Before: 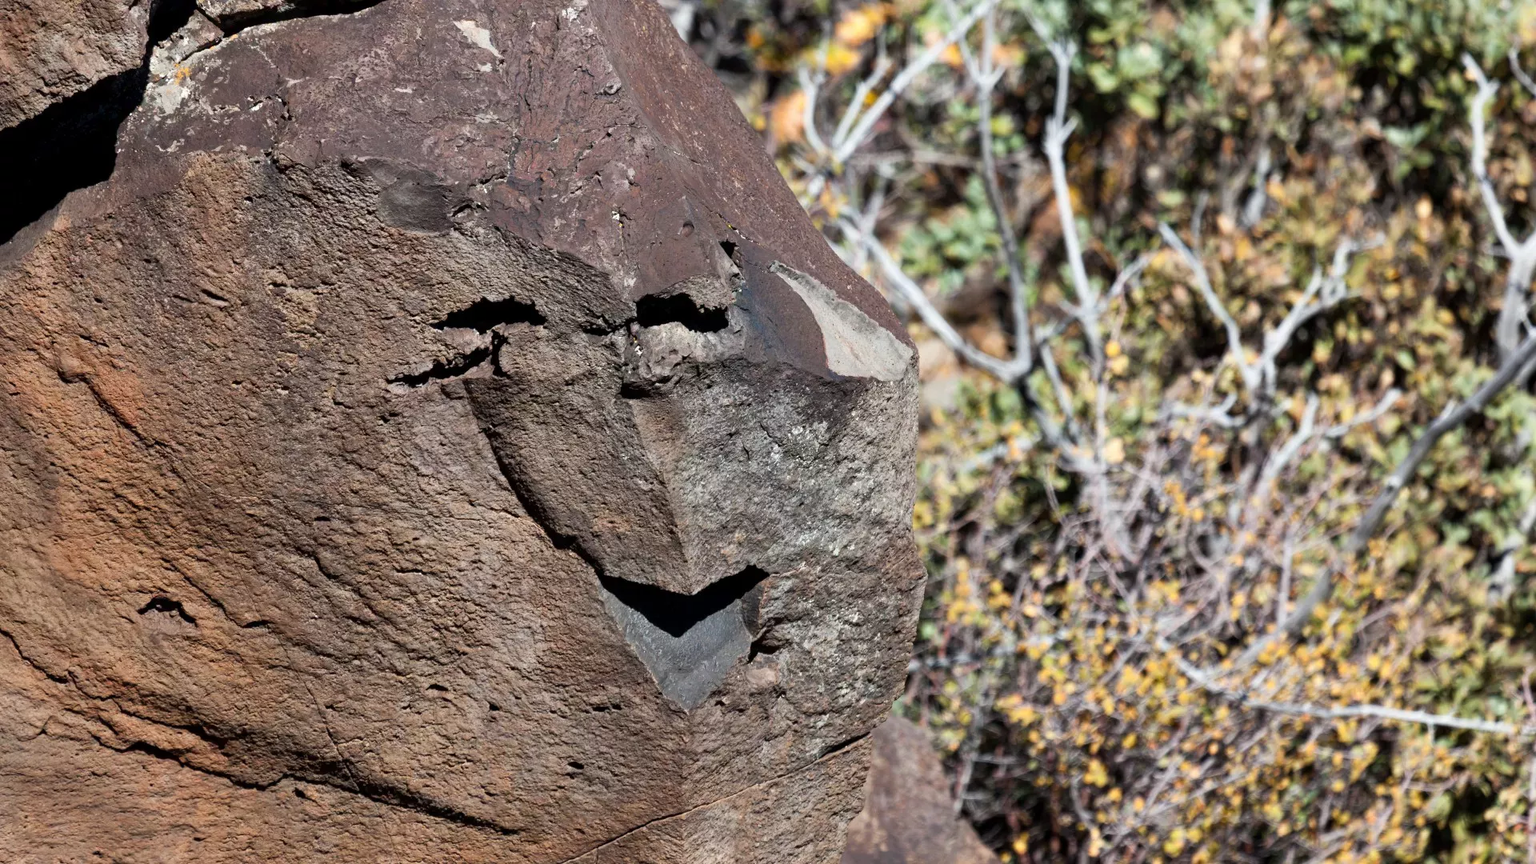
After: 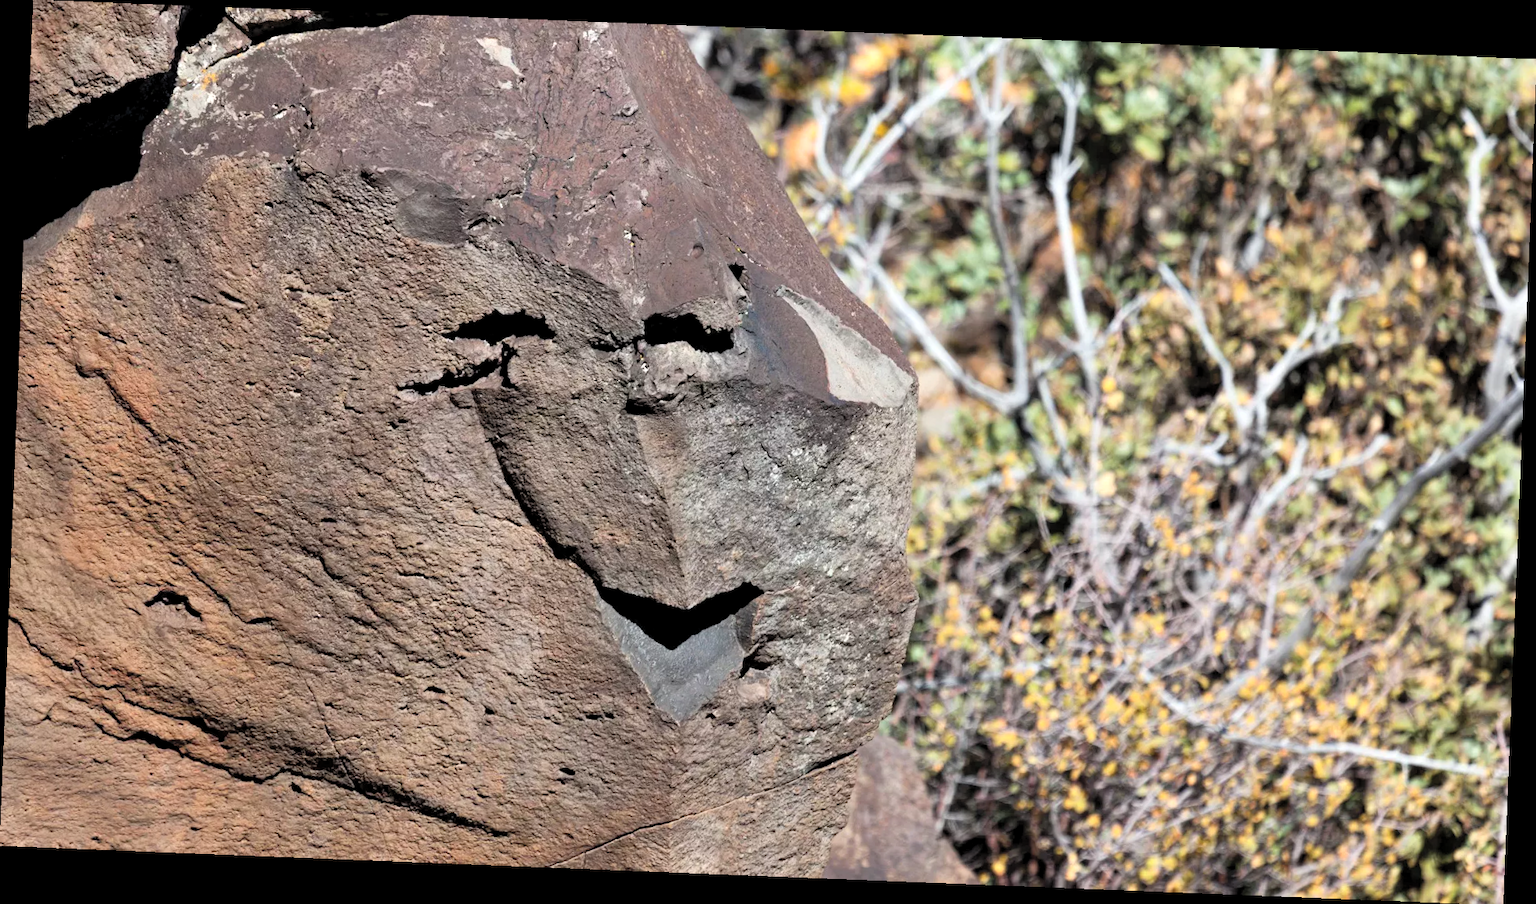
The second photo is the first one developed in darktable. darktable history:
contrast brightness saturation: brightness 0.15
rotate and perspective: rotation 2.27°, automatic cropping off
levels: levels [0.031, 0.5, 0.969]
